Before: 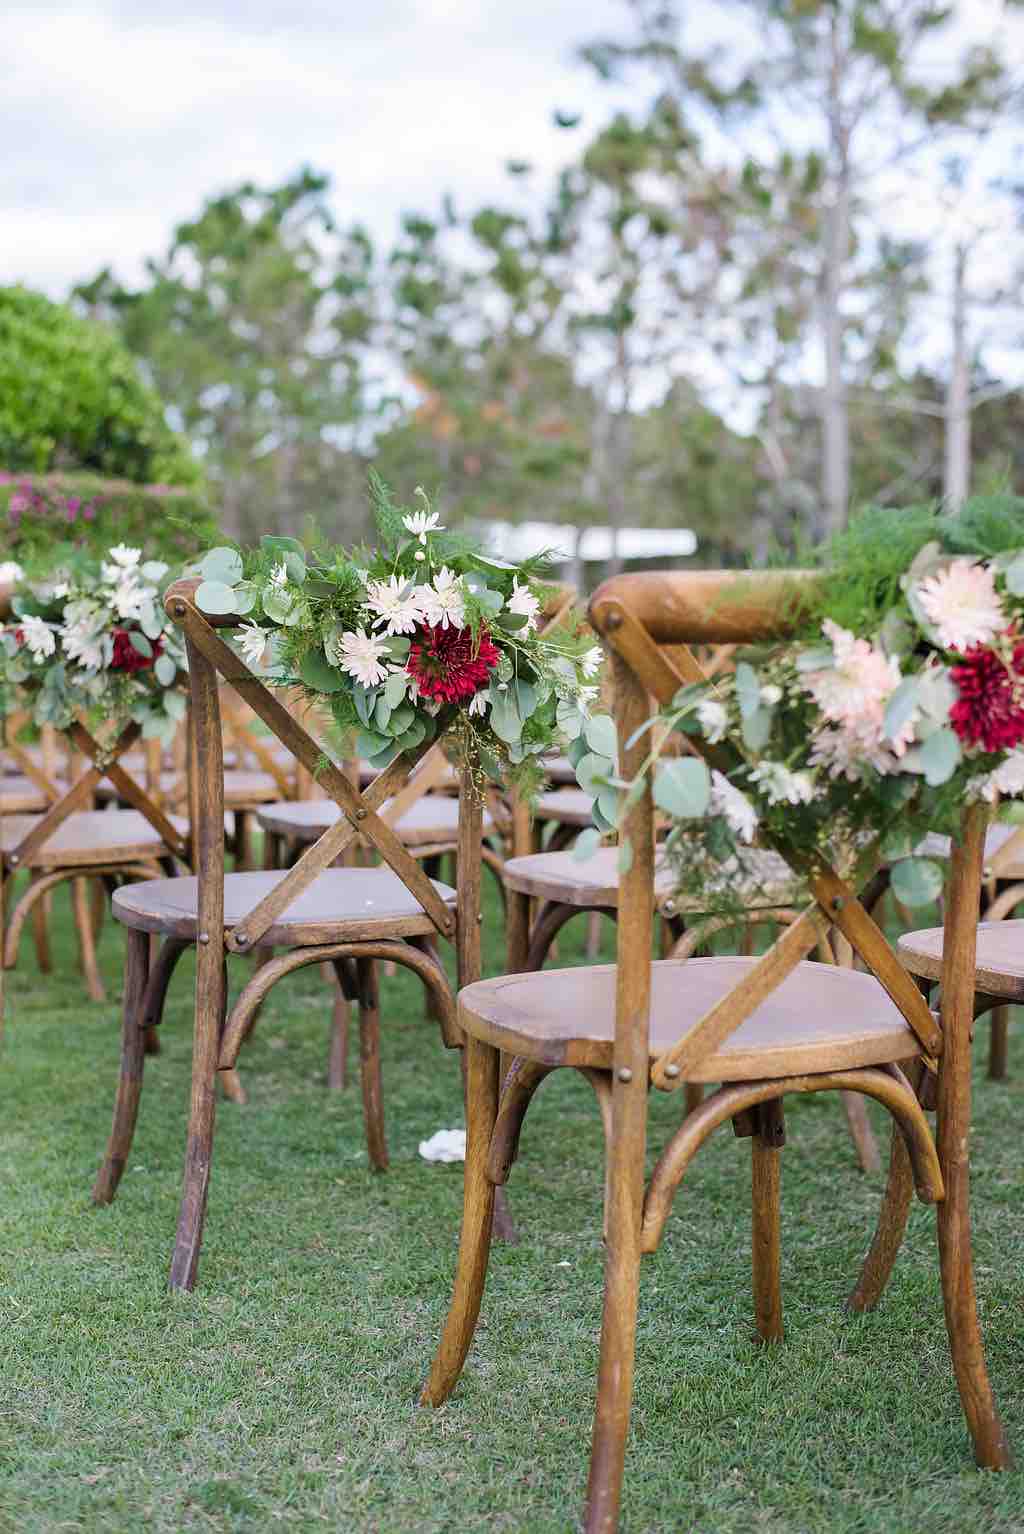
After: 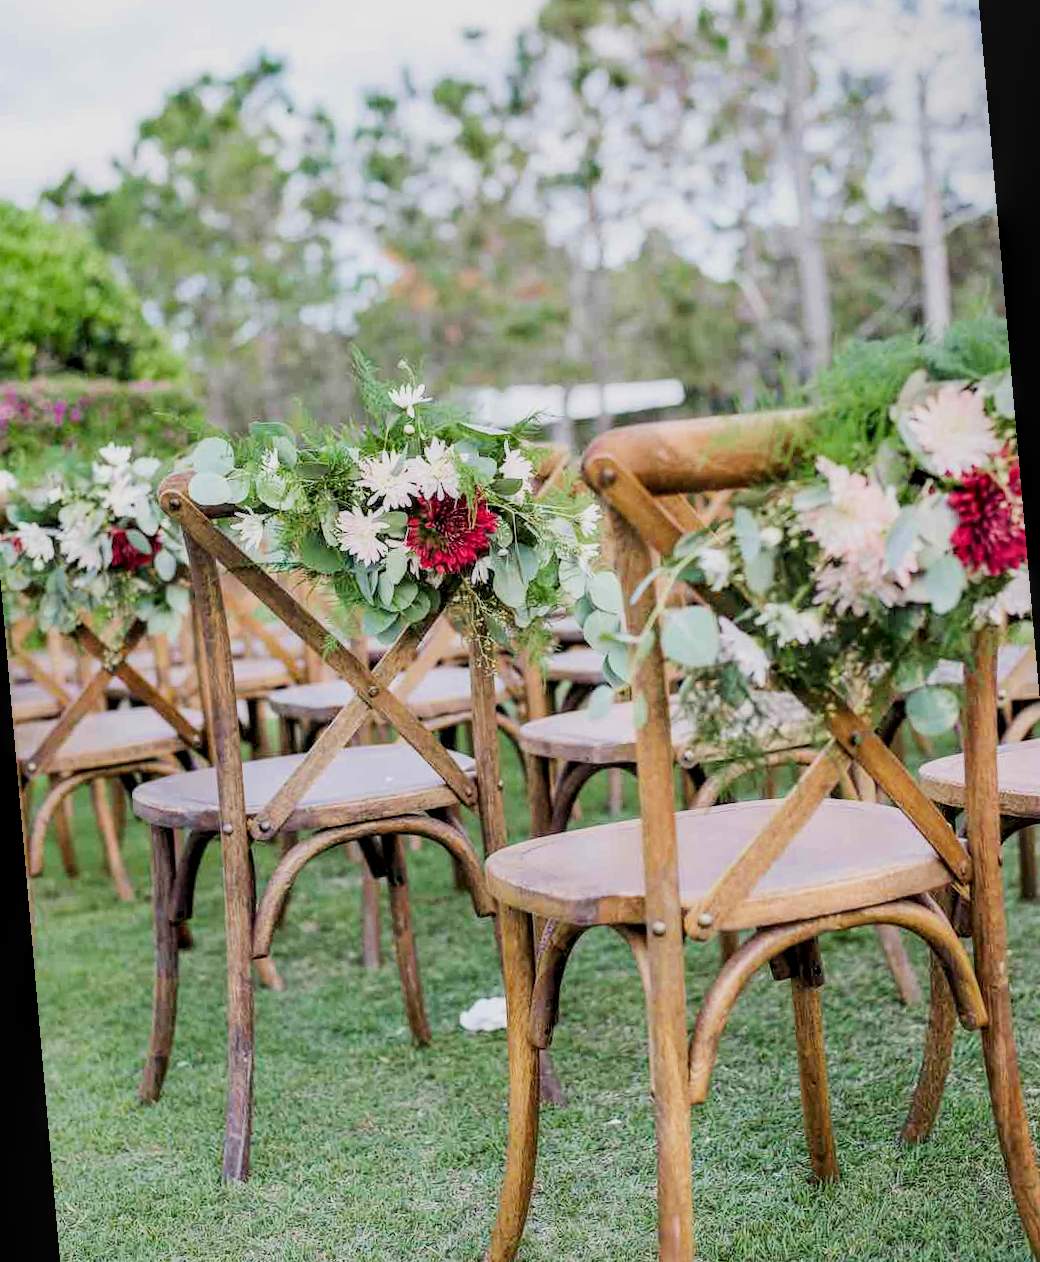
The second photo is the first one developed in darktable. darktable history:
local contrast: detail 130%
exposure: exposure 0.6 EV, compensate highlight preservation false
rotate and perspective: rotation -5°, crop left 0.05, crop right 0.952, crop top 0.11, crop bottom 0.89
filmic rgb: black relative exposure -7.32 EV, white relative exposure 5.09 EV, hardness 3.2
